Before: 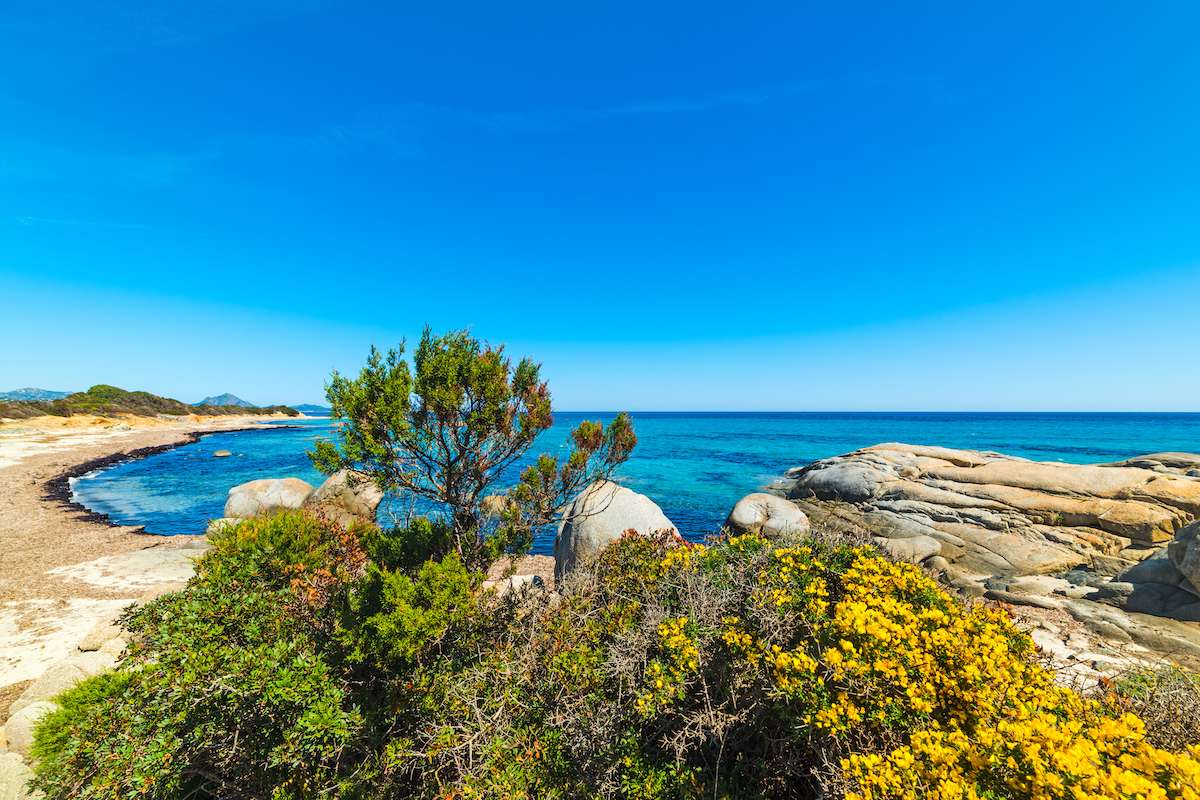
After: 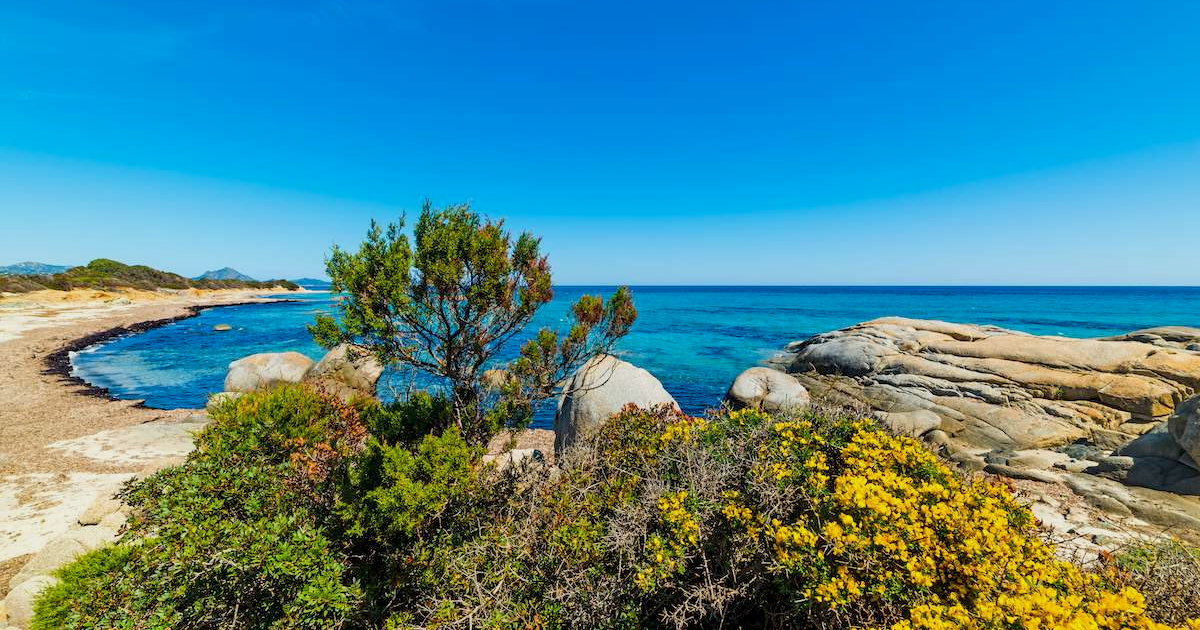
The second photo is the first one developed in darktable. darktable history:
crop and rotate: top 15.827%, bottom 5.409%
exposure: black level correction 0.006, exposure -0.226 EV, compensate highlight preservation false
